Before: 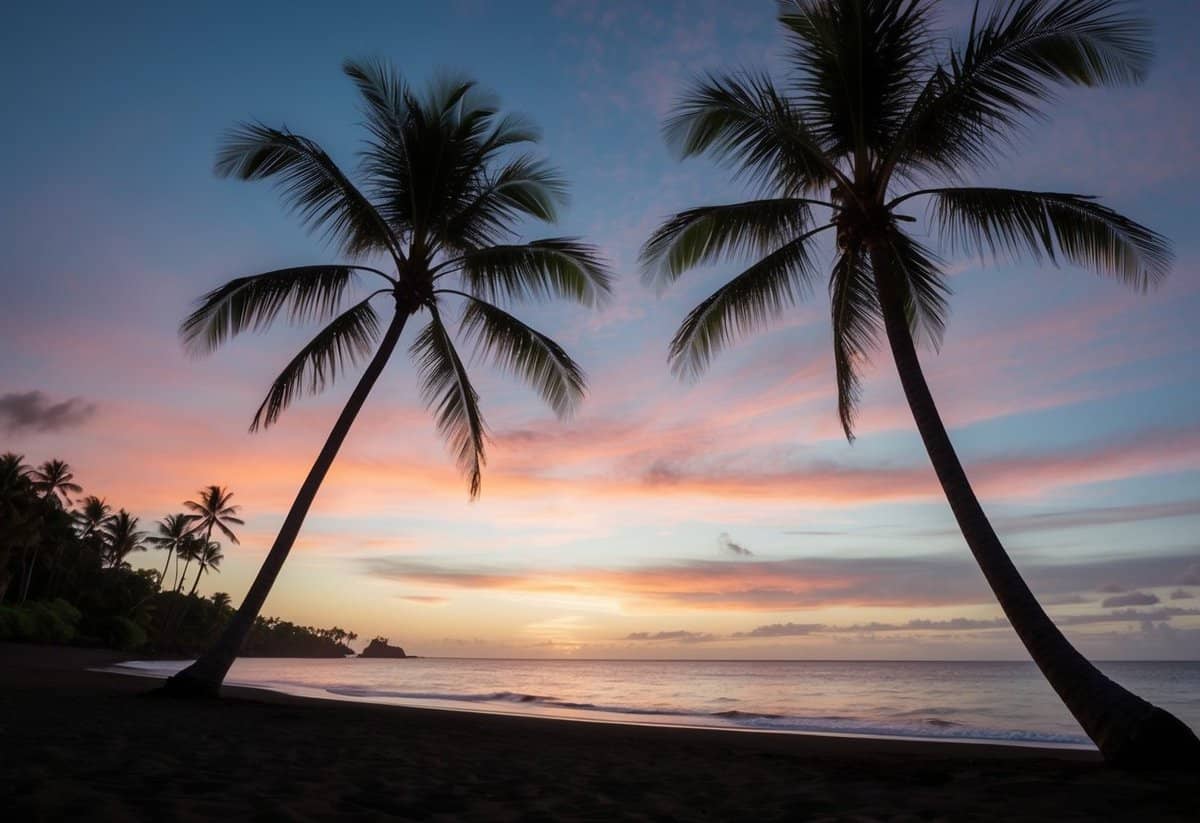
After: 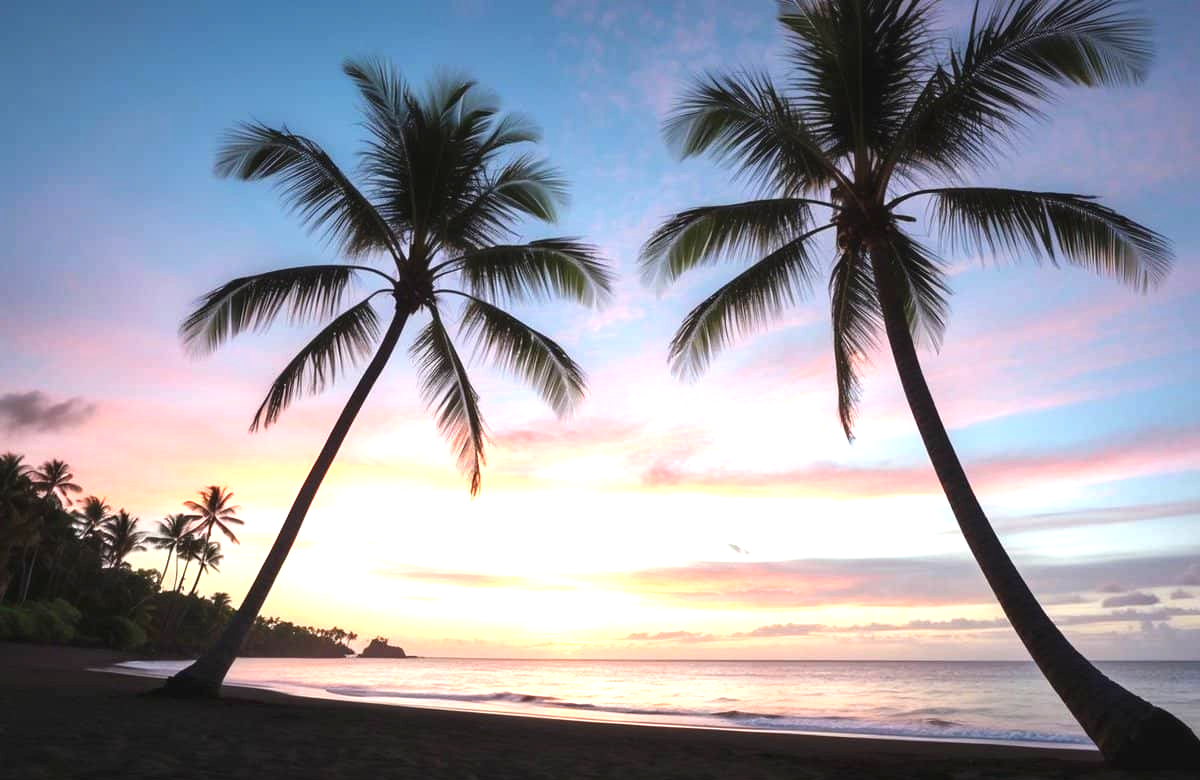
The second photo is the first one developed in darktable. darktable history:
crop and rotate: top 0.012%, bottom 5.212%
exposure: black level correction -0.002, exposure 1.359 EV, compensate highlight preservation false
